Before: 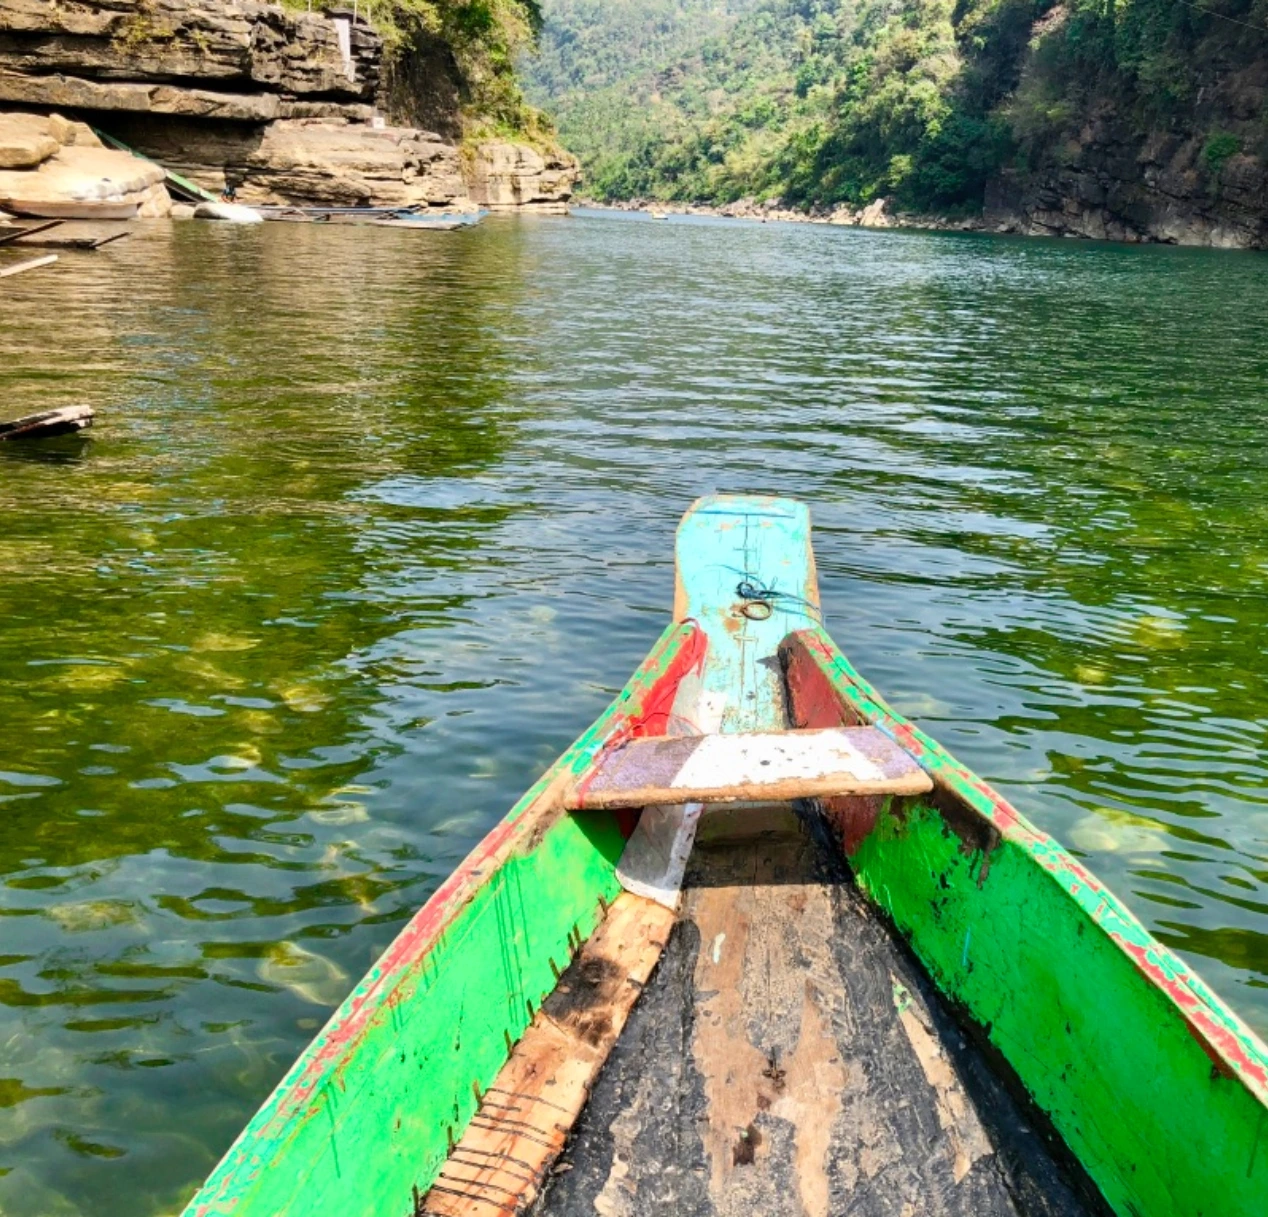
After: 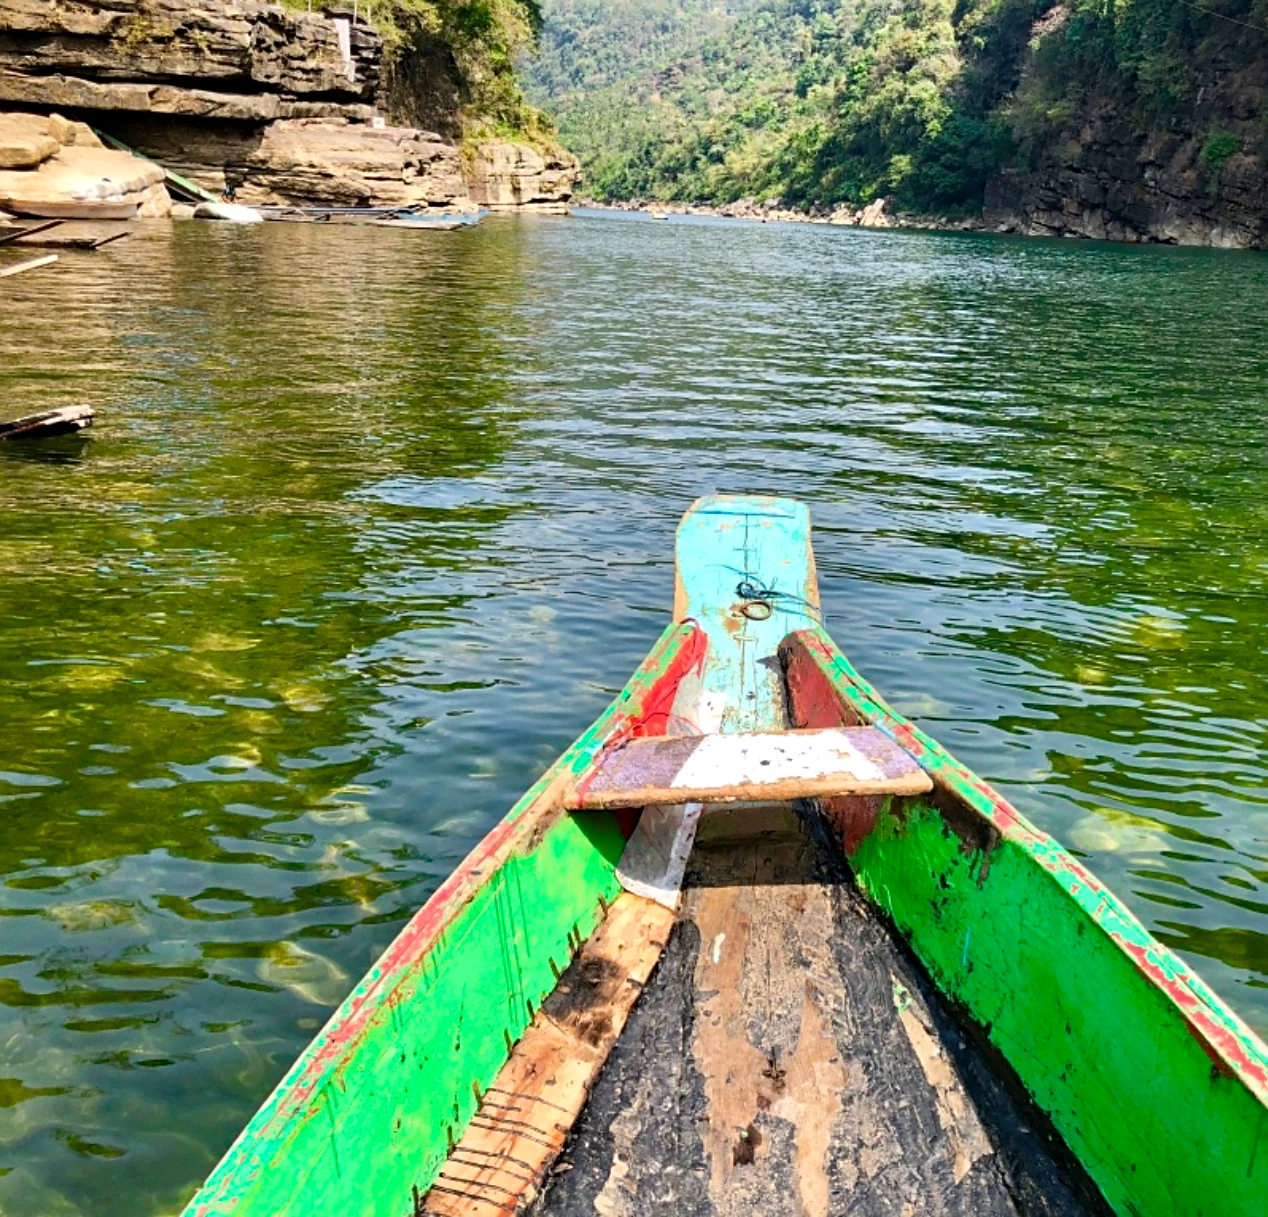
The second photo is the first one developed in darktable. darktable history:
haze removal: compatibility mode true, adaptive false
sharpen: radius 2.529, amount 0.323
tone equalizer: on, module defaults
